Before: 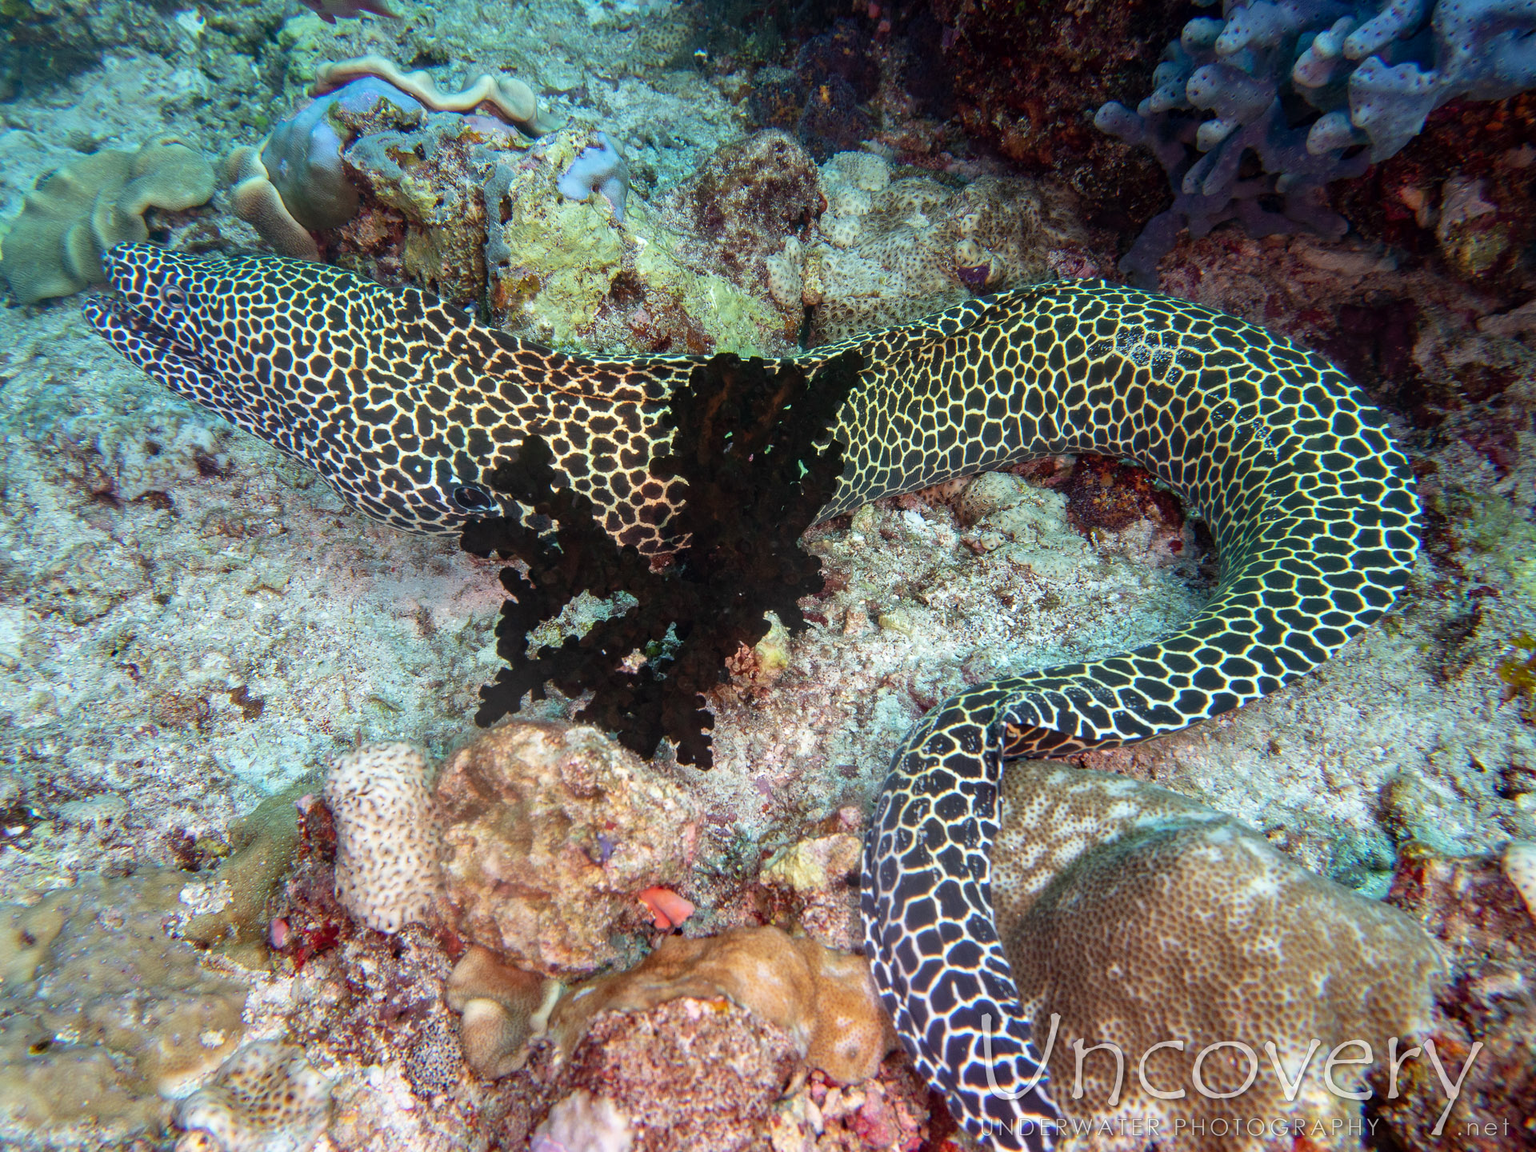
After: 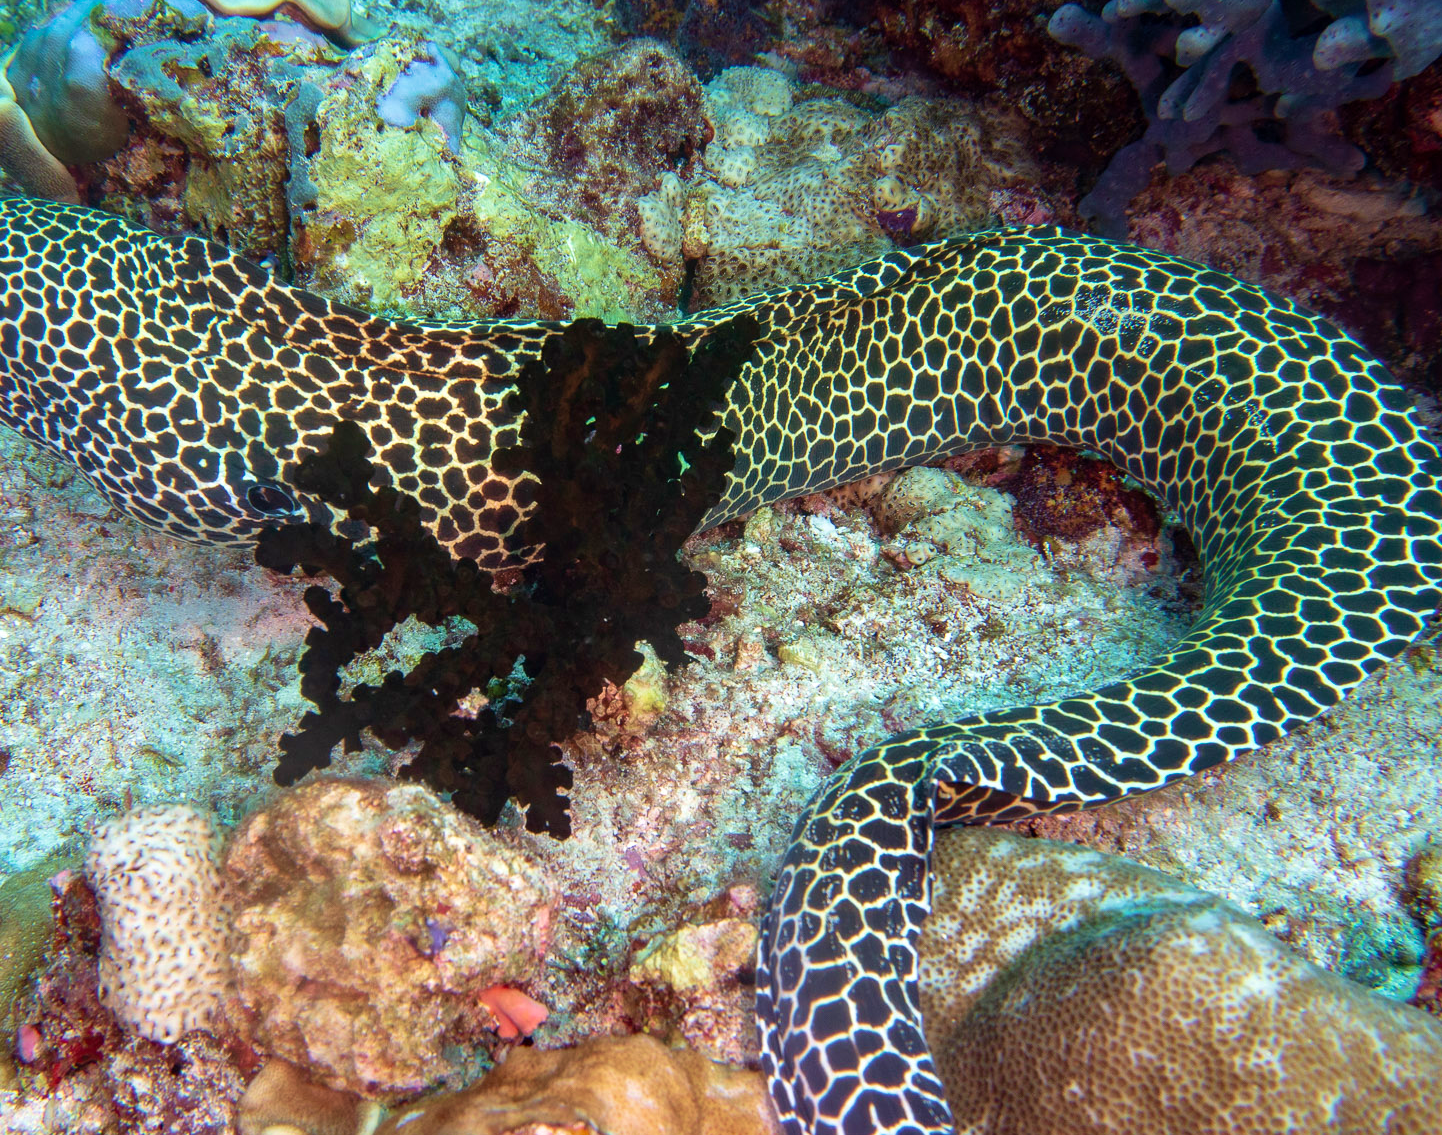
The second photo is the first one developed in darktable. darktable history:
crop: left 16.697%, top 8.544%, right 8.155%, bottom 12.607%
velvia: strength 44.97%
tone equalizer: smoothing 1
